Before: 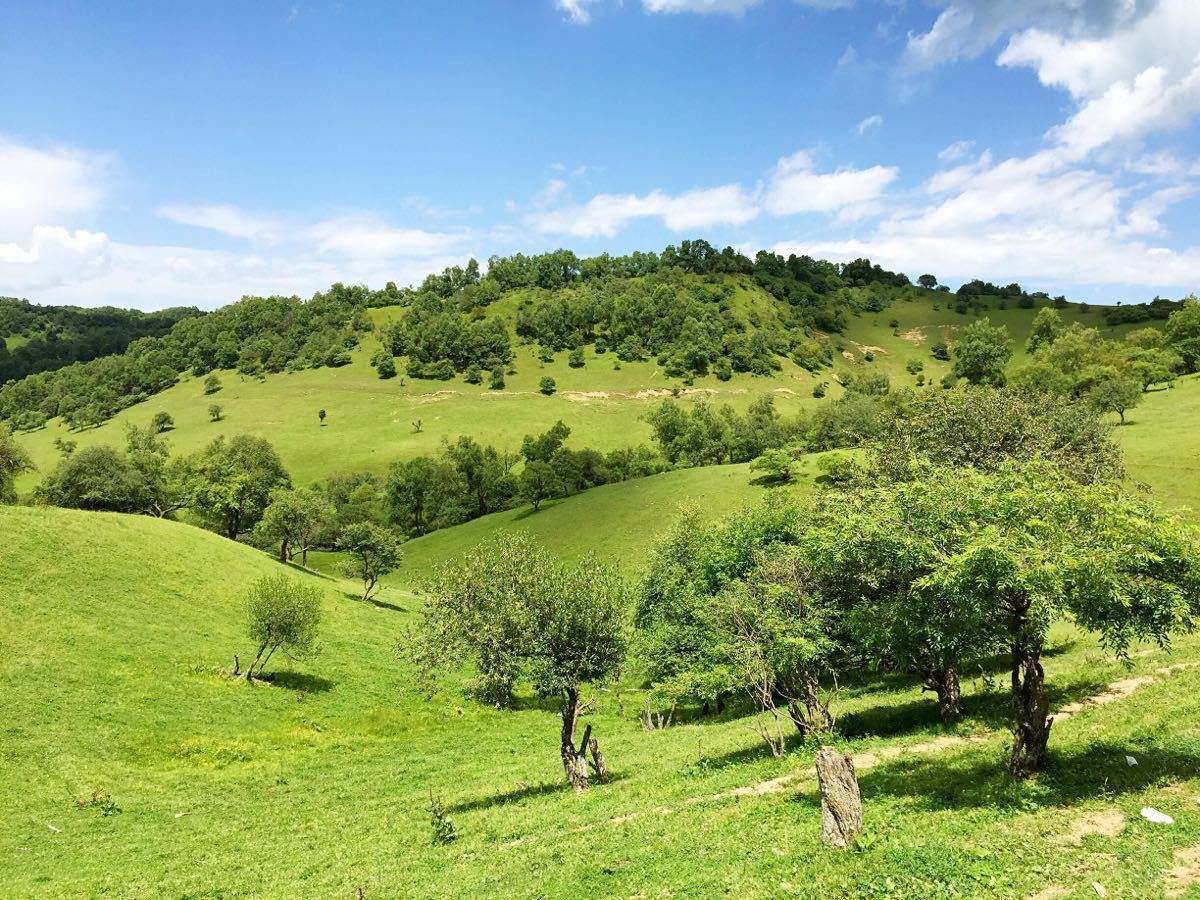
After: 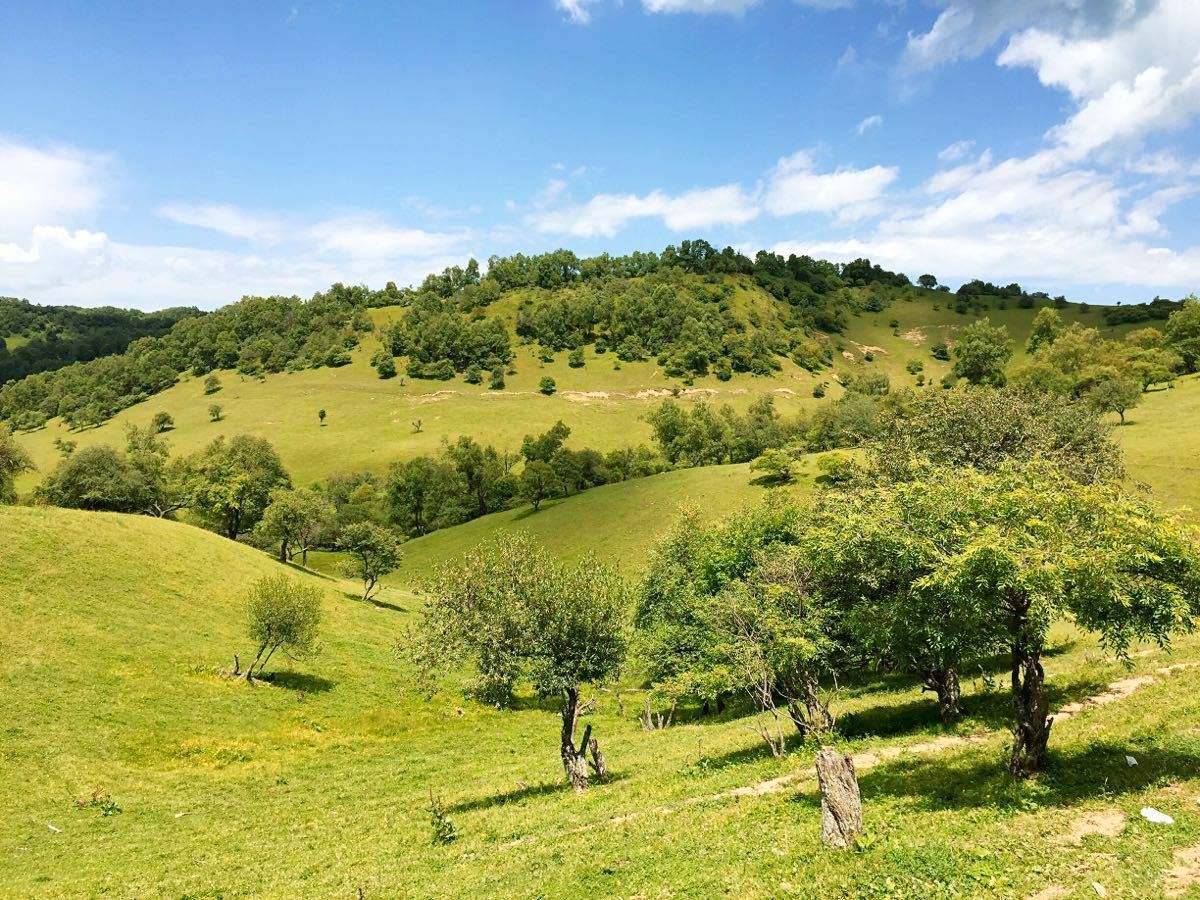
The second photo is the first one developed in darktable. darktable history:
color zones: curves: ch1 [(0, 0.455) (0.063, 0.455) (0.286, 0.495) (0.429, 0.5) (0.571, 0.5) (0.714, 0.5) (0.857, 0.5) (1, 0.455)]; ch2 [(0, 0.532) (0.063, 0.521) (0.233, 0.447) (0.429, 0.489) (0.571, 0.5) (0.714, 0.5) (0.857, 0.5) (1, 0.532)]
